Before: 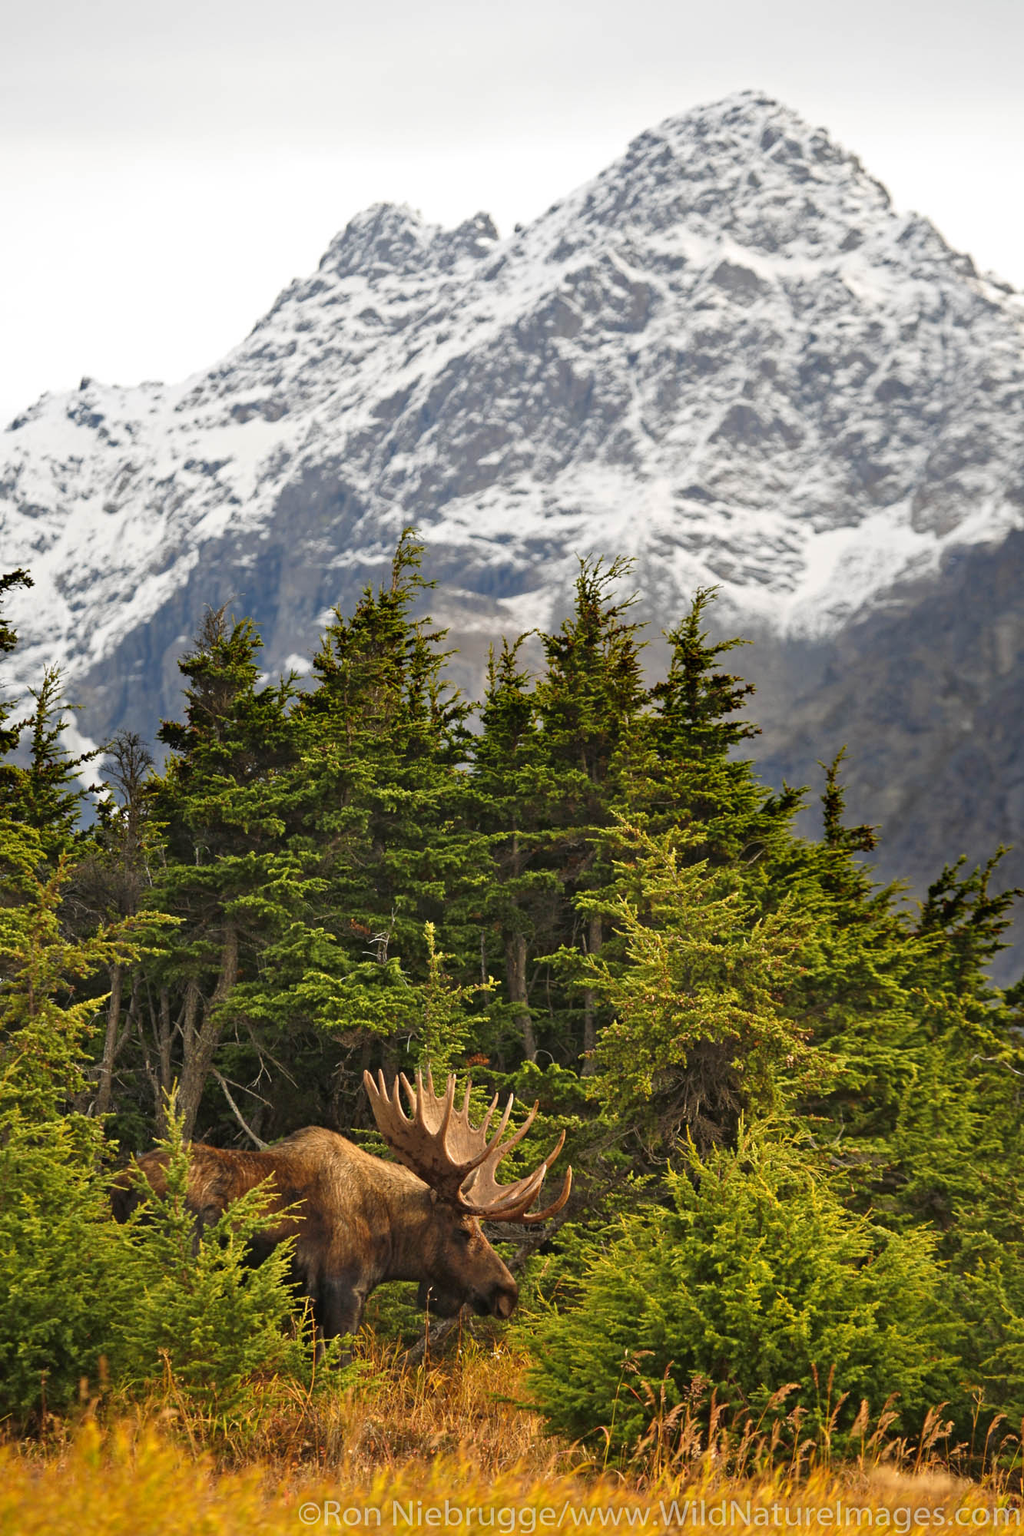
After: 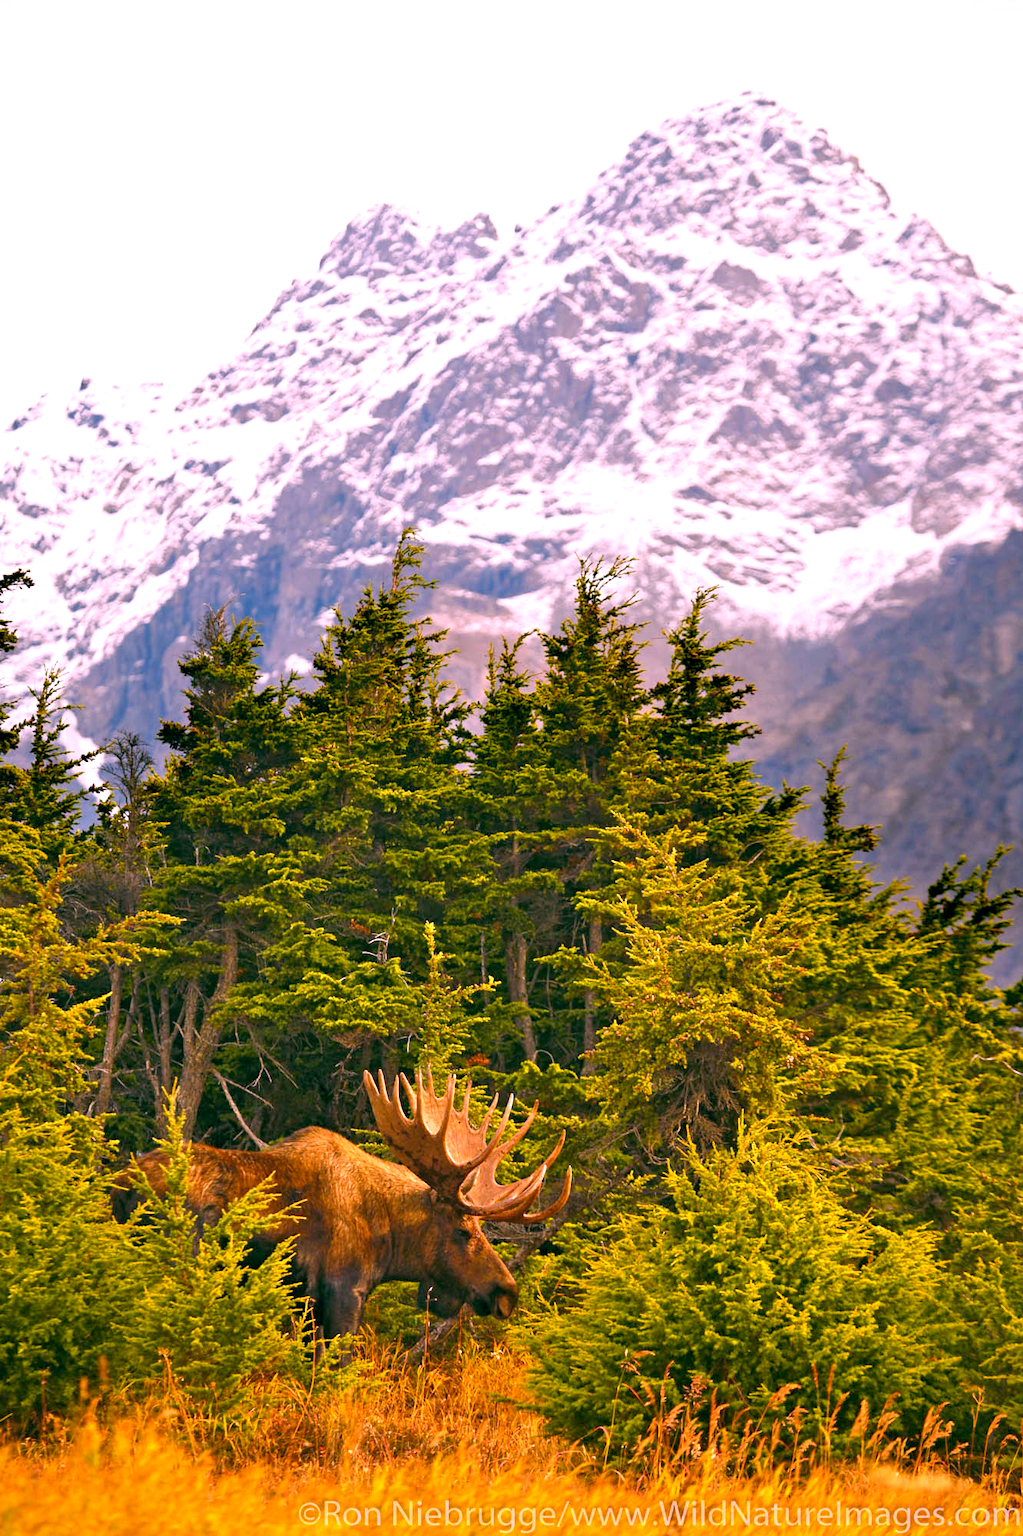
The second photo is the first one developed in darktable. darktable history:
color correction: highlights a* 15.94, highlights b* -20.58
color balance rgb: highlights gain › chroma 3.284%, highlights gain › hue 56.5°, global offset › luminance -0.338%, global offset › chroma 0.116%, global offset › hue 163.71°, perceptual saturation grading › global saturation 36.253%, perceptual saturation grading › shadows 35.99%
exposure: black level correction 0, exposure 0.691 EV, compensate highlight preservation false
